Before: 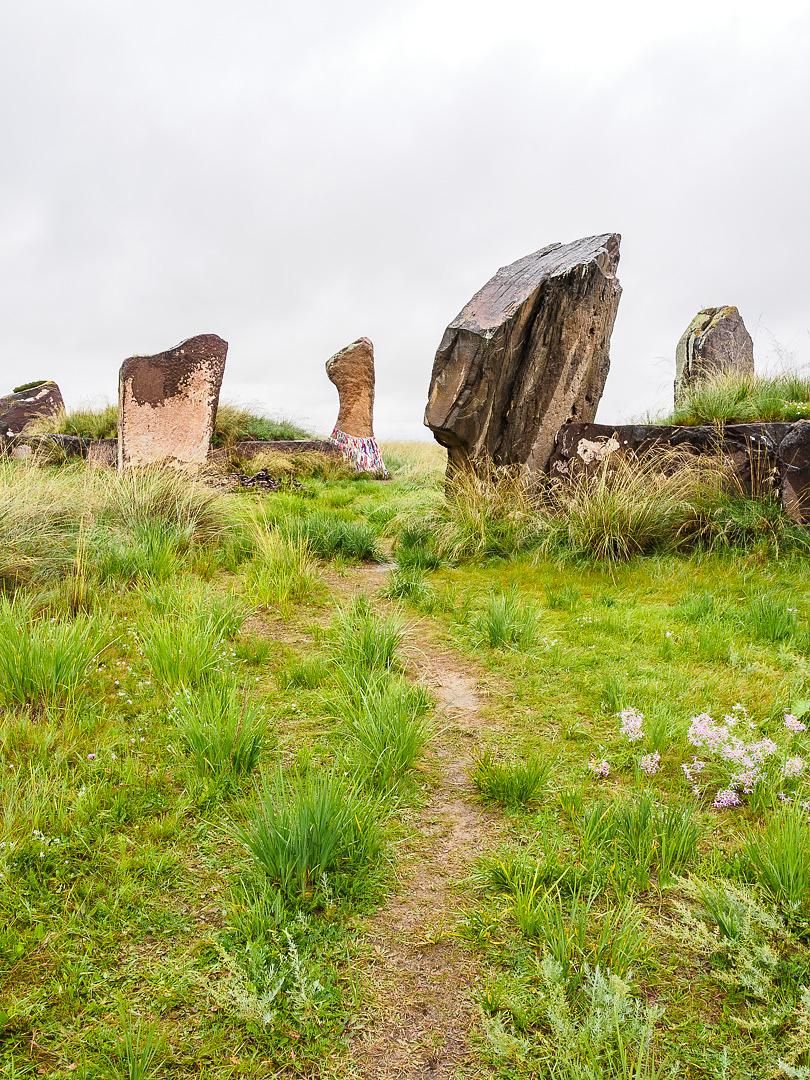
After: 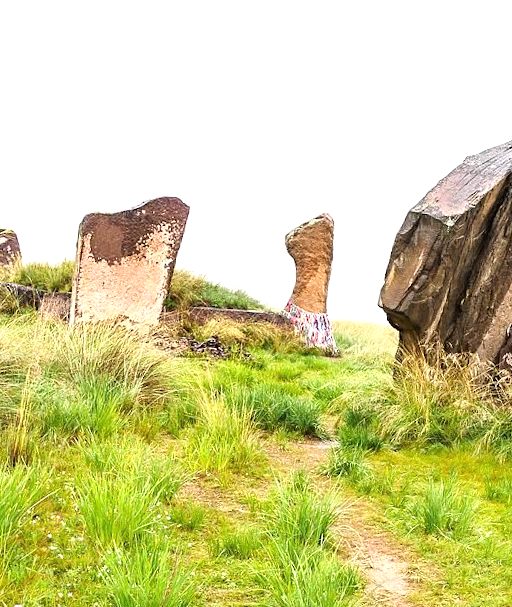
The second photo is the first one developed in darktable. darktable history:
exposure: exposure 0.564 EV, compensate highlight preservation false
velvia: strength 9.25%
crop and rotate: angle -4.99°, left 2.122%, top 6.945%, right 27.566%, bottom 30.519%
